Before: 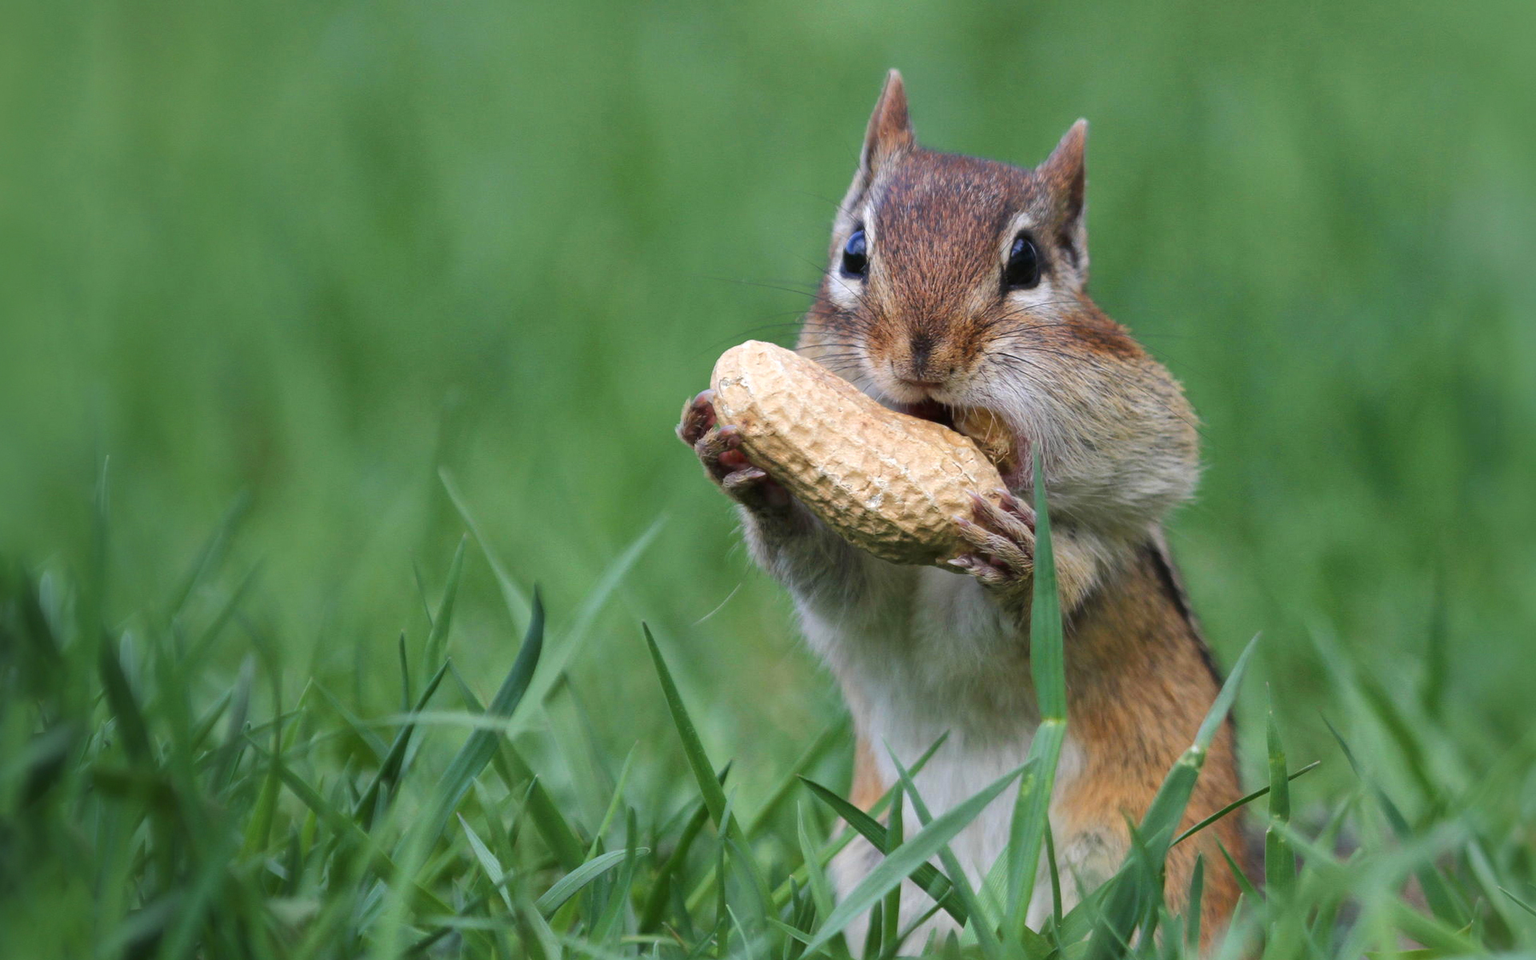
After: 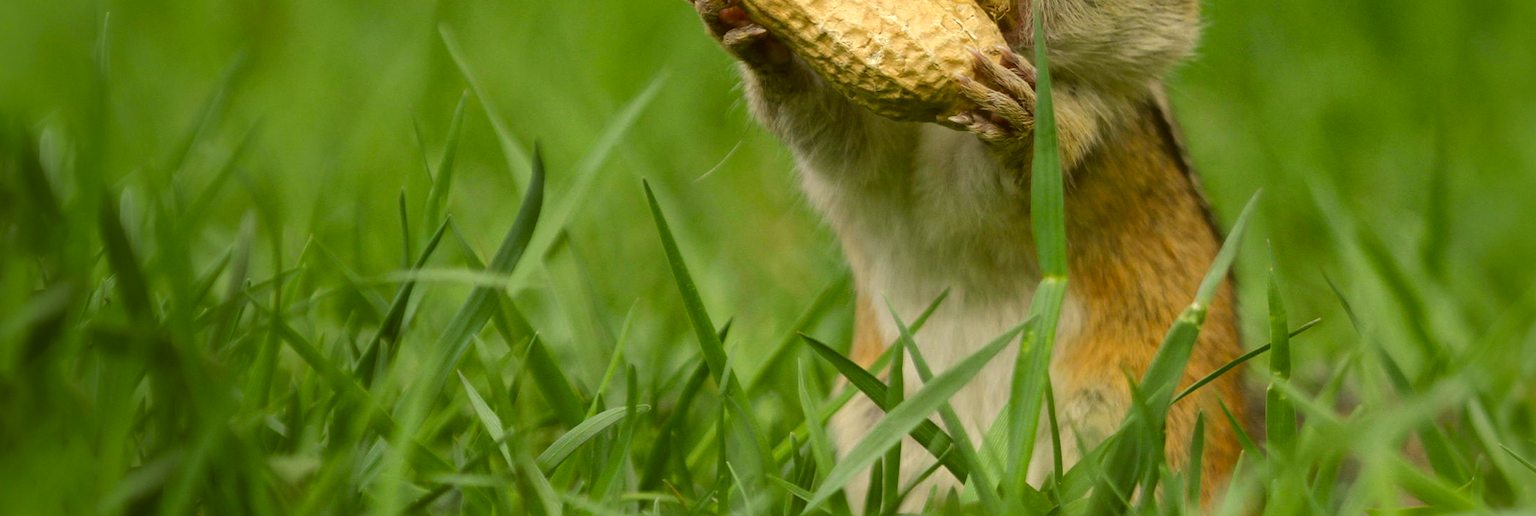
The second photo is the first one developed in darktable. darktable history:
color correction: highlights a* 0.162, highlights b* 29.53, shadows a* -0.162, shadows b* 21.09
crop and rotate: top 46.237%
